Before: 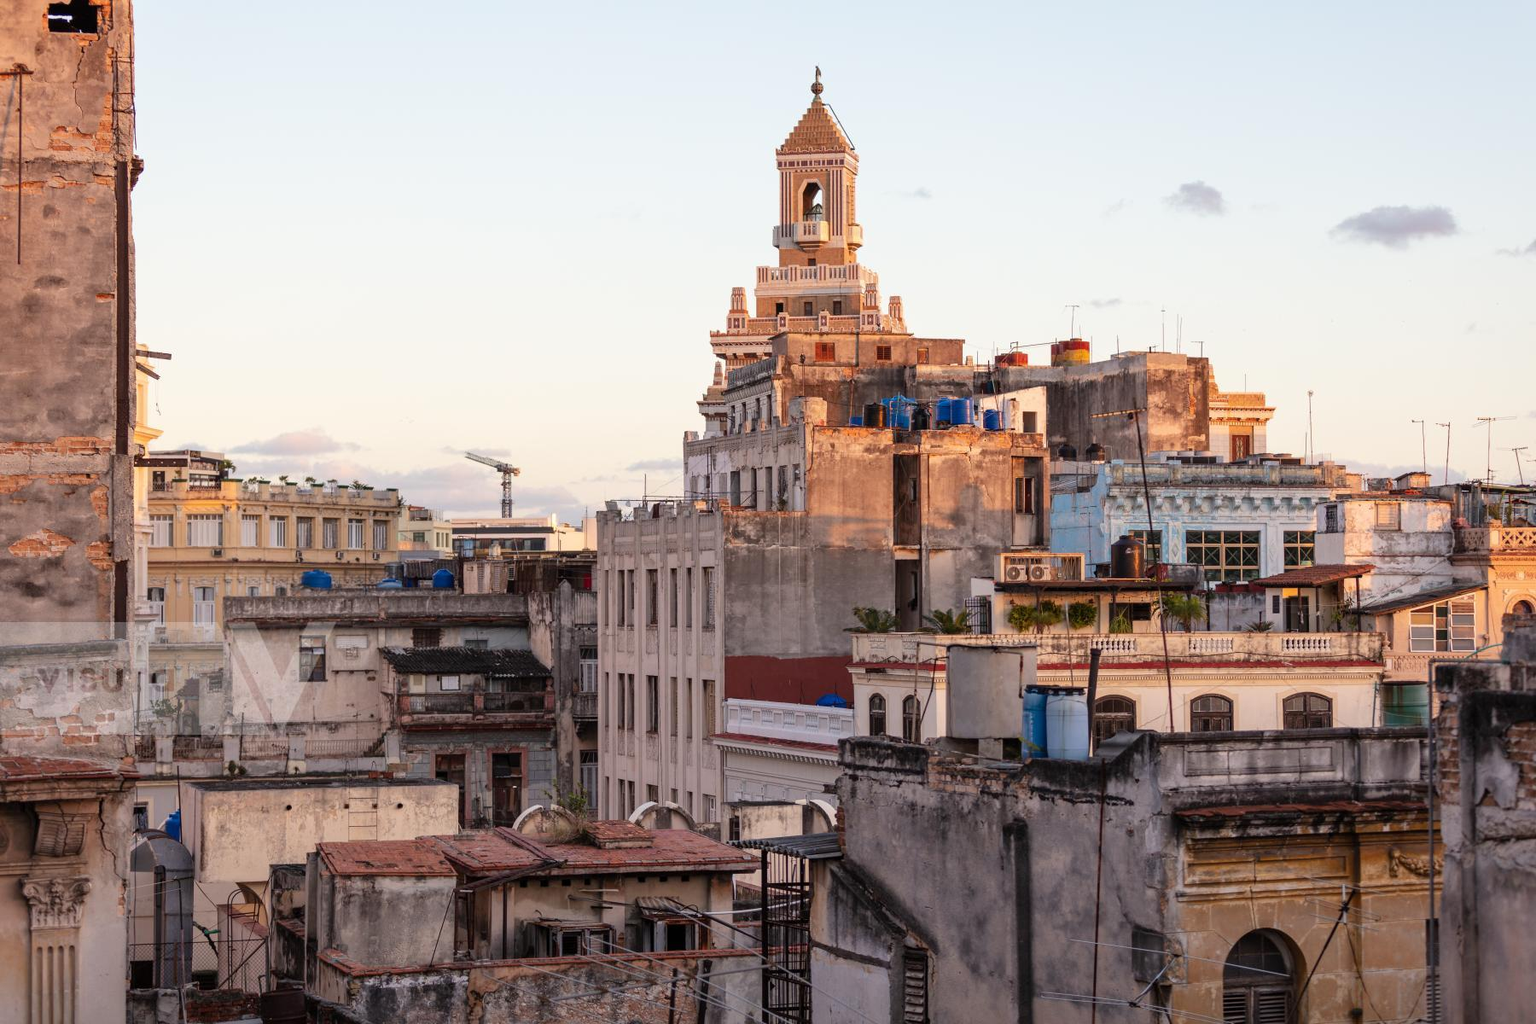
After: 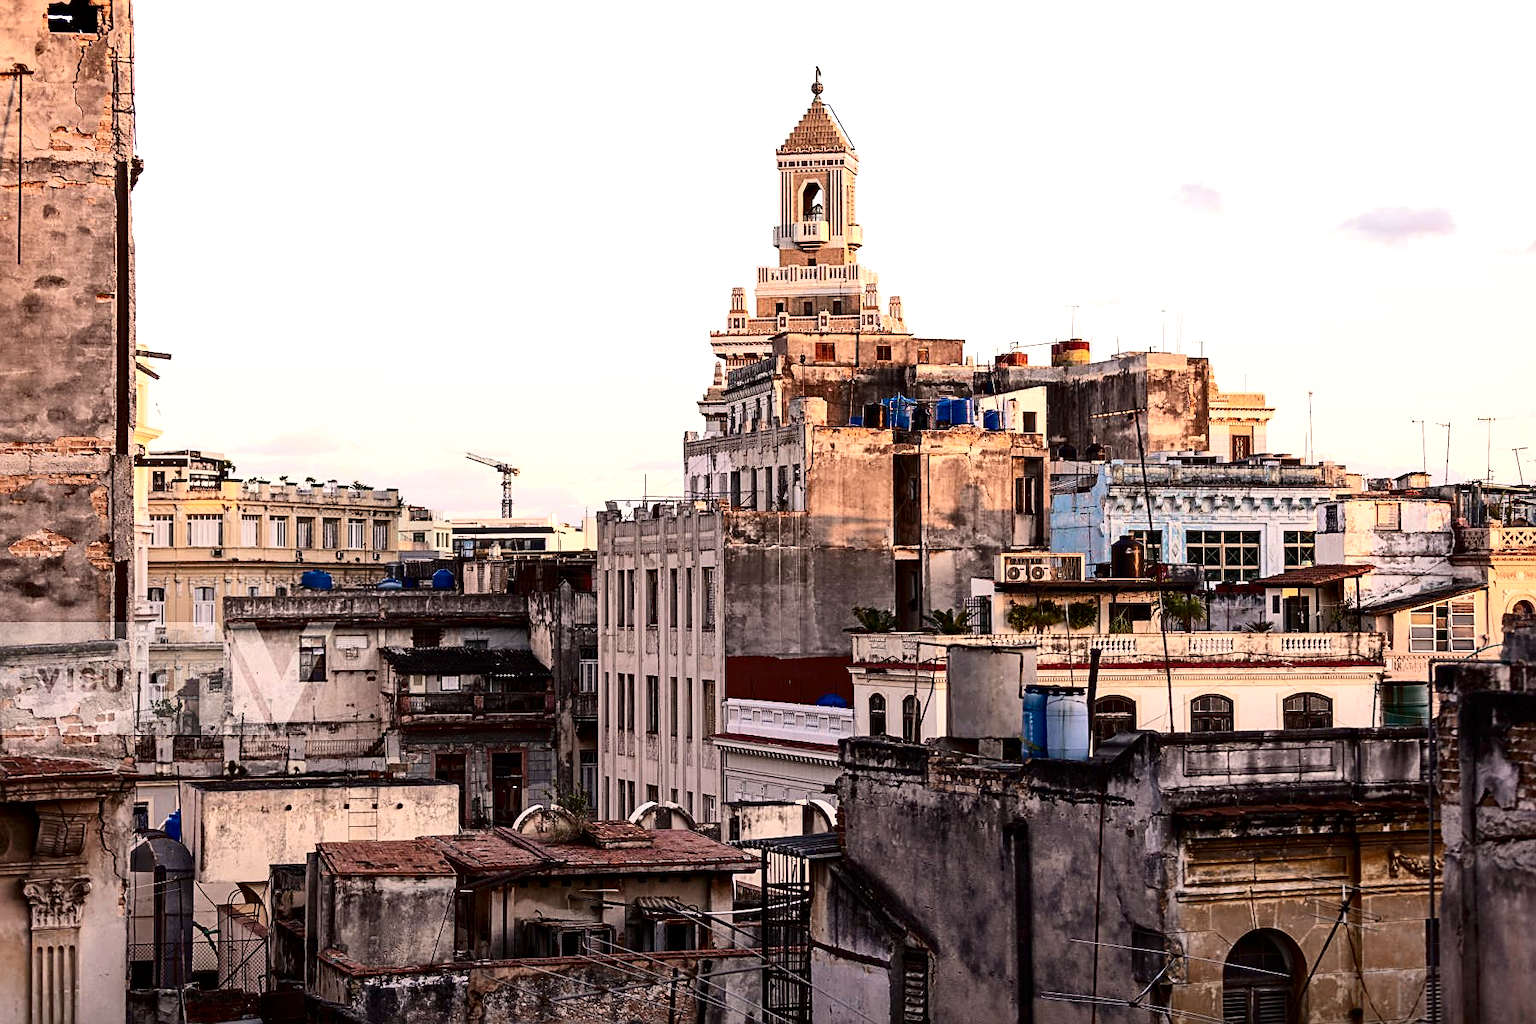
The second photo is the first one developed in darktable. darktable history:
color correction: highlights a* 5.52, highlights b* 5.18, saturation 0.657
sharpen: on, module defaults
color zones: curves: ch1 [(0.25, 0.5) (0.747, 0.71)]
haze removal: compatibility mode true, adaptive false
contrast brightness saturation: contrast 0.32, brightness -0.071, saturation 0.171
tone equalizer: -8 EV -0.428 EV, -7 EV -0.395 EV, -6 EV -0.352 EV, -5 EV -0.262 EV, -3 EV 0.231 EV, -2 EV 0.305 EV, -1 EV 0.41 EV, +0 EV 0.427 EV, mask exposure compensation -0.487 EV
